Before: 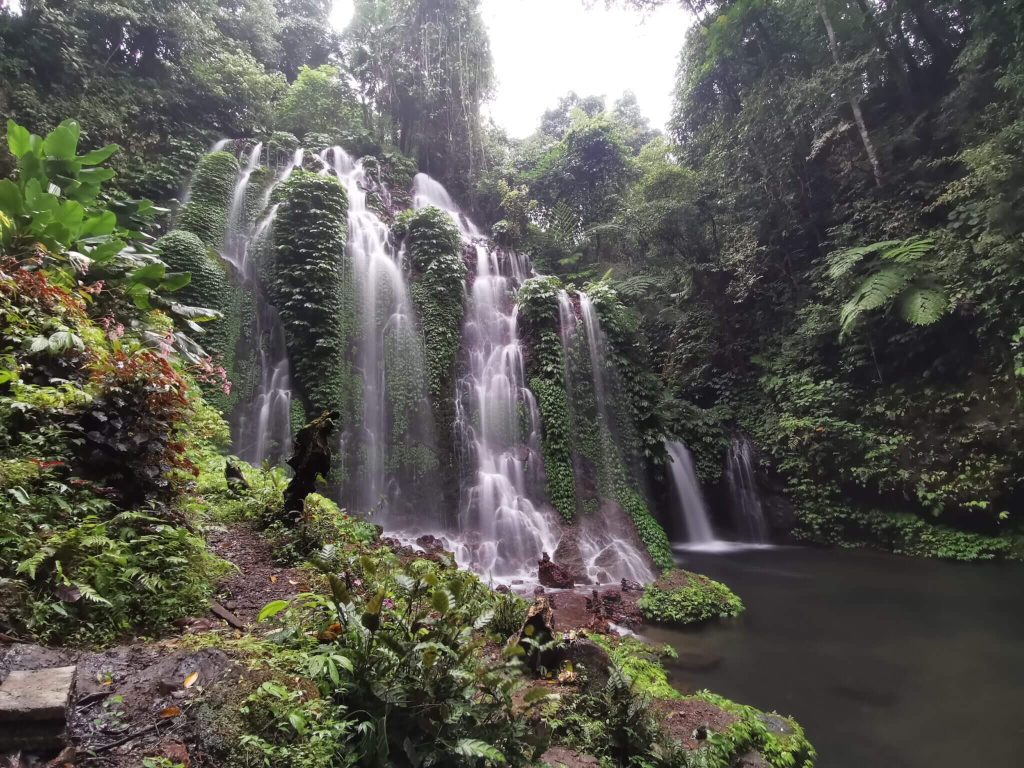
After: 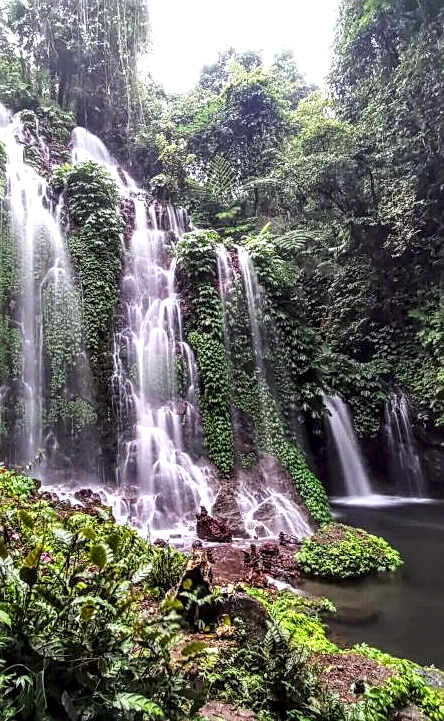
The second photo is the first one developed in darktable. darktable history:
crop: left 33.452%, top 6.025%, right 23.155%
sharpen: amount 0.575
local contrast: highlights 12%, shadows 38%, detail 183%, midtone range 0.471
tone equalizer: -8 EV -1.84 EV, -7 EV -1.16 EV, -6 EV -1.62 EV, smoothing diameter 25%, edges refinement/feathering 10, preserve details guided filter
white balance: red 0.978, blue 0.999
contrast brightness saturation: contrast 0.2, brightness 0.16, saturation 0.22
color balance rgb: linear chroma grading › shadows -8%, linear chroma grading › global chroma 10%, perceptual saturation grading › global saturation 2%, perceptual saturation grading › highlights -2%, perceptual saturation grading › mid-tones 4%, perceptual saturation grading › shadows 8%, perceptual brilliance grading › global brilliance 2%, perceptual brilliance grading › highlights -4%, global vibrance 16%, saturation formula JzAzBz (2021)
